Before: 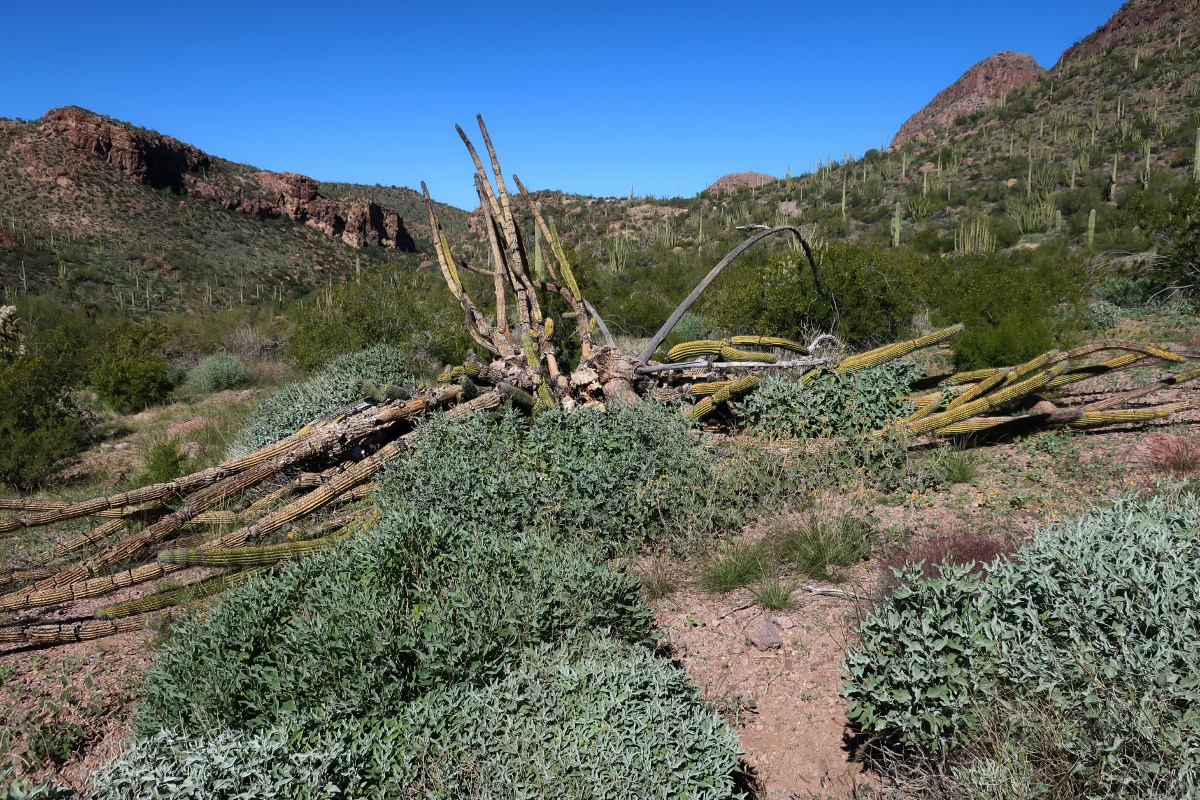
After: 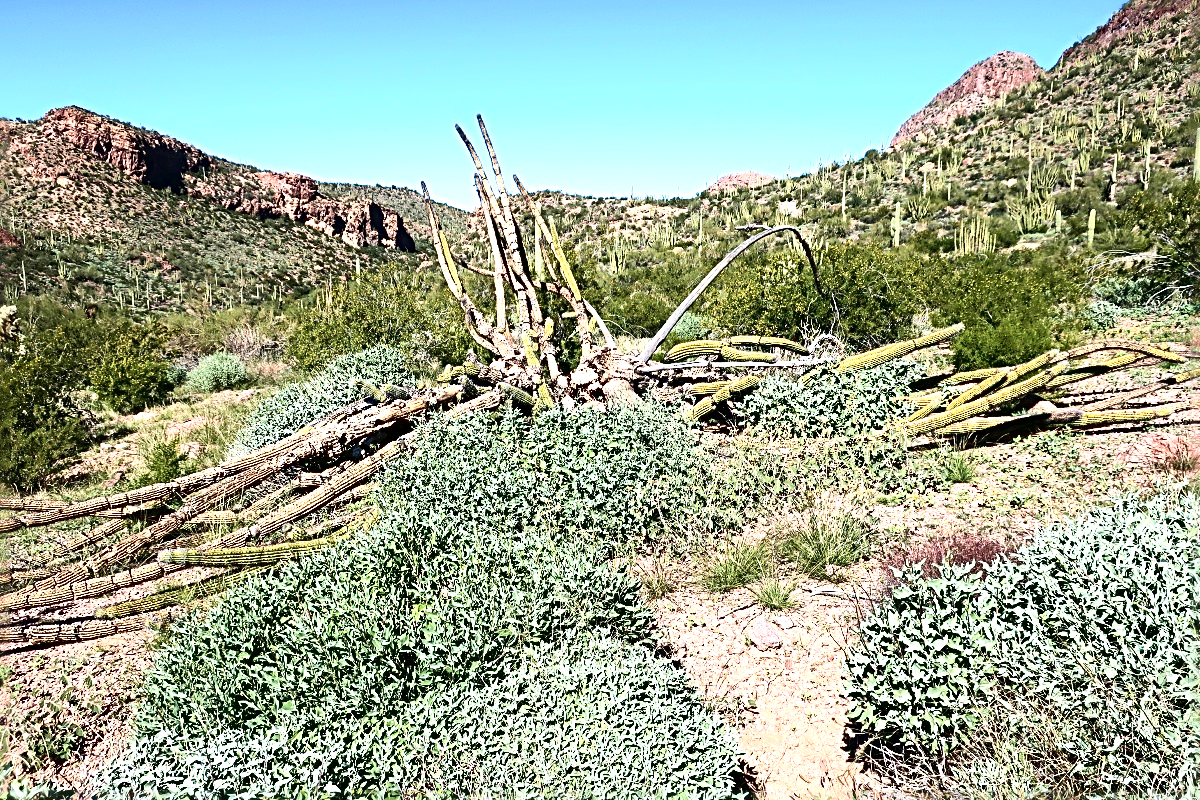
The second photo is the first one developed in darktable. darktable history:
exposure: black level correction 0, exposure 1.55 EV, compensate exposure bias true, compensate highlight preservation false
sharpen: radius 3.69, amount 0.928
velvia: on, module defaults
contrast brightness saturation: contrast 0.28
rotate and perspective: automatic cropping original format, crop left 0, crop top 0
